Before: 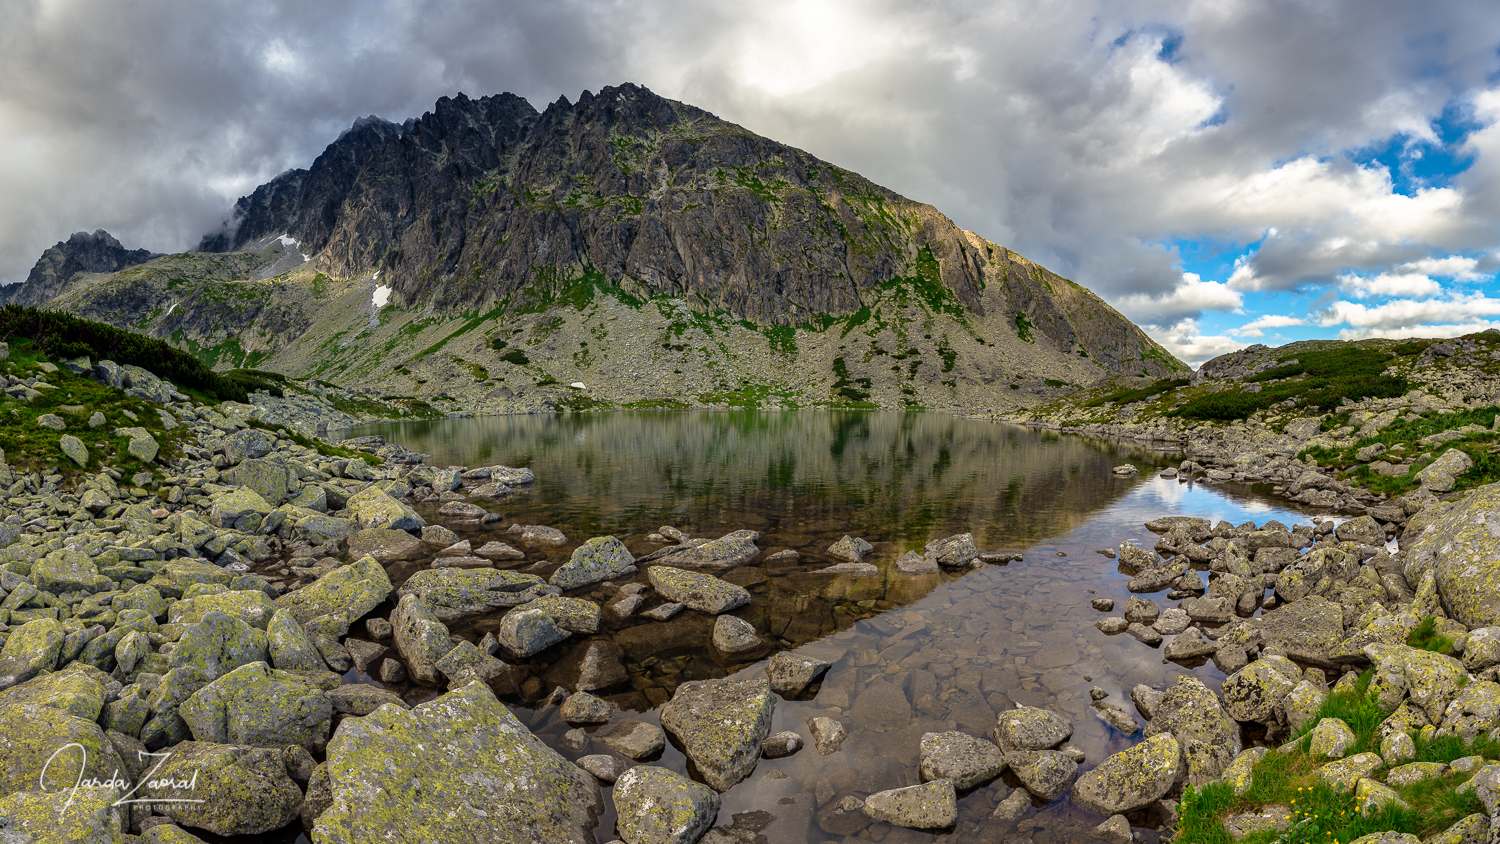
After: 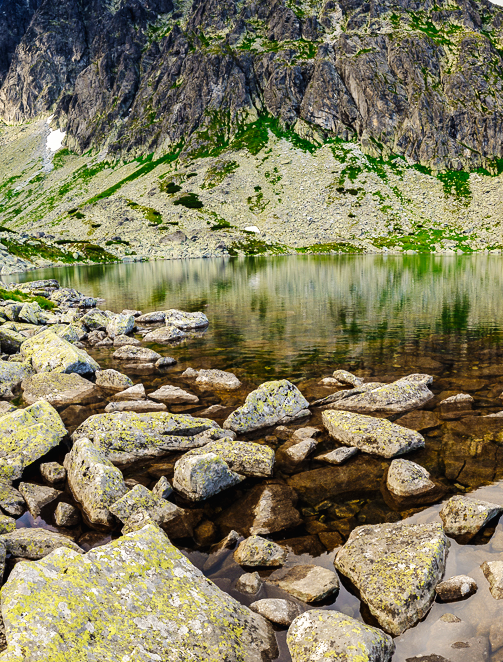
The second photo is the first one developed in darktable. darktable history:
crop and rotate: left 21.77%, top 18.528%, right 44.676%, bottom 2.997%
base curve: curves: ch0 [(0, 0.003) (0.001, 0.002) (0.006, 0.004) (0.02, 0.022) (0.048, 0.086) (0.094, 0.234) (0.162, 0.431) (0.258, 0.629) (0.385, 0.8) (0.548, 0.918) (0.751, 0.988) (1, 1)], preserve colors none
